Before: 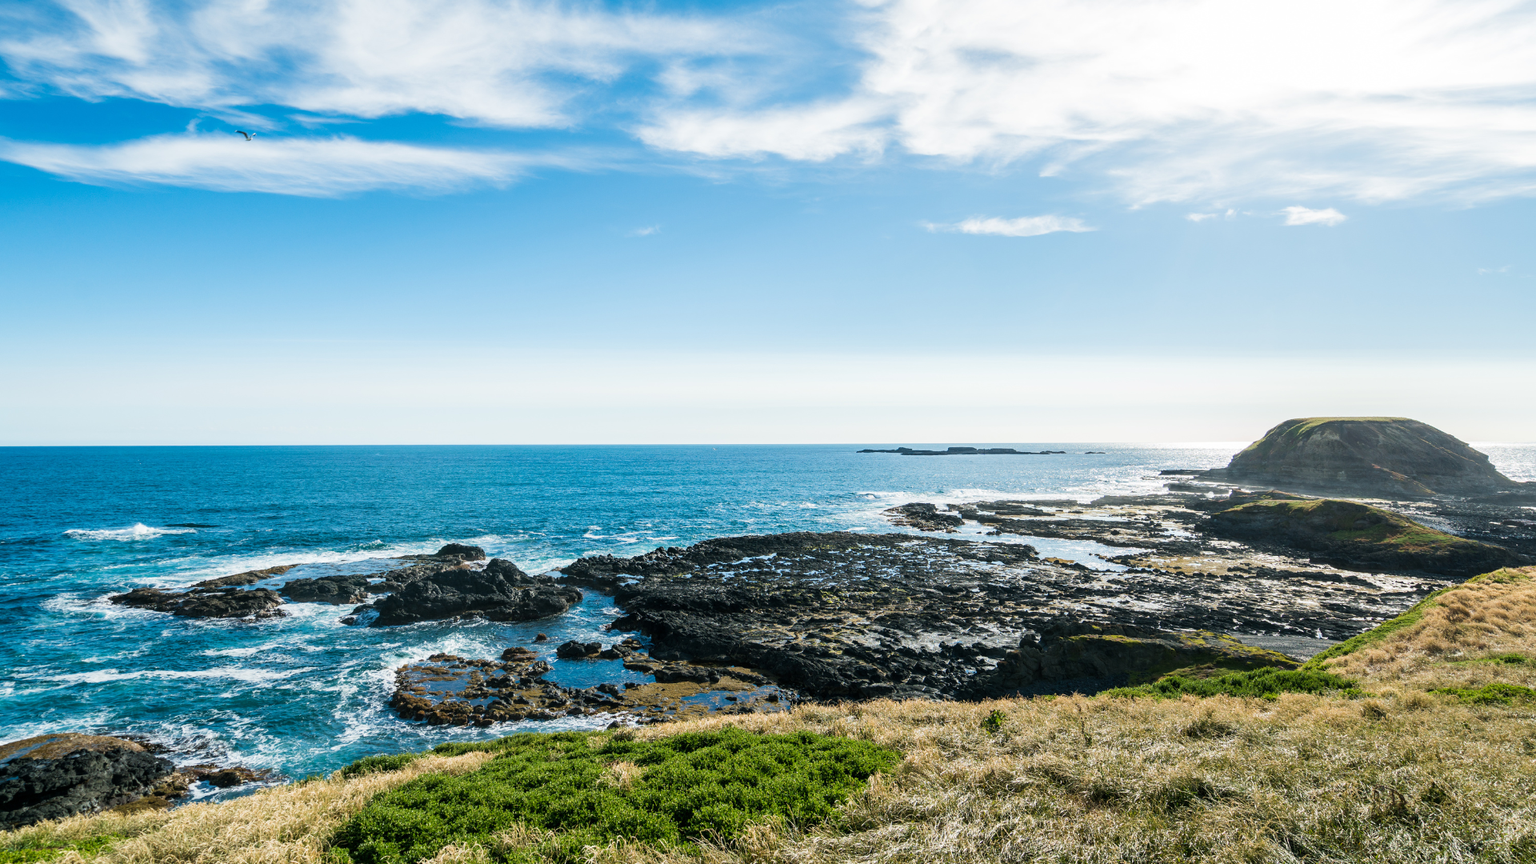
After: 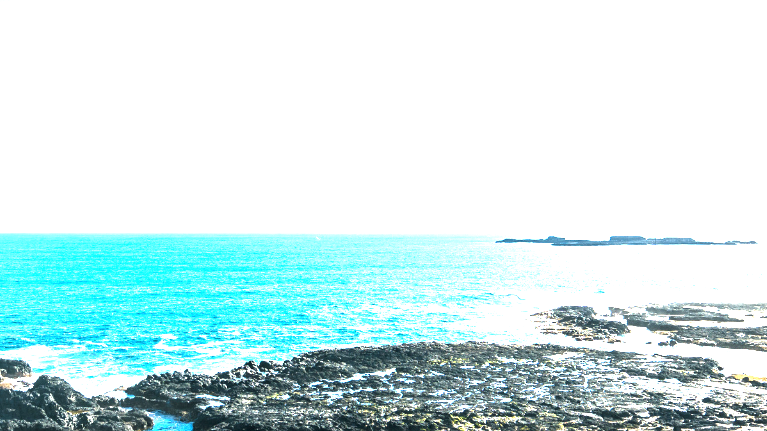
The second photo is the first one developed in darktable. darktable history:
crop: left 30%, top 30%, right 30%, bottom 30%
exposure: black level correction 0, exposure 2.138 EV, compensate exposure bias true, compensate highlight preservation false
